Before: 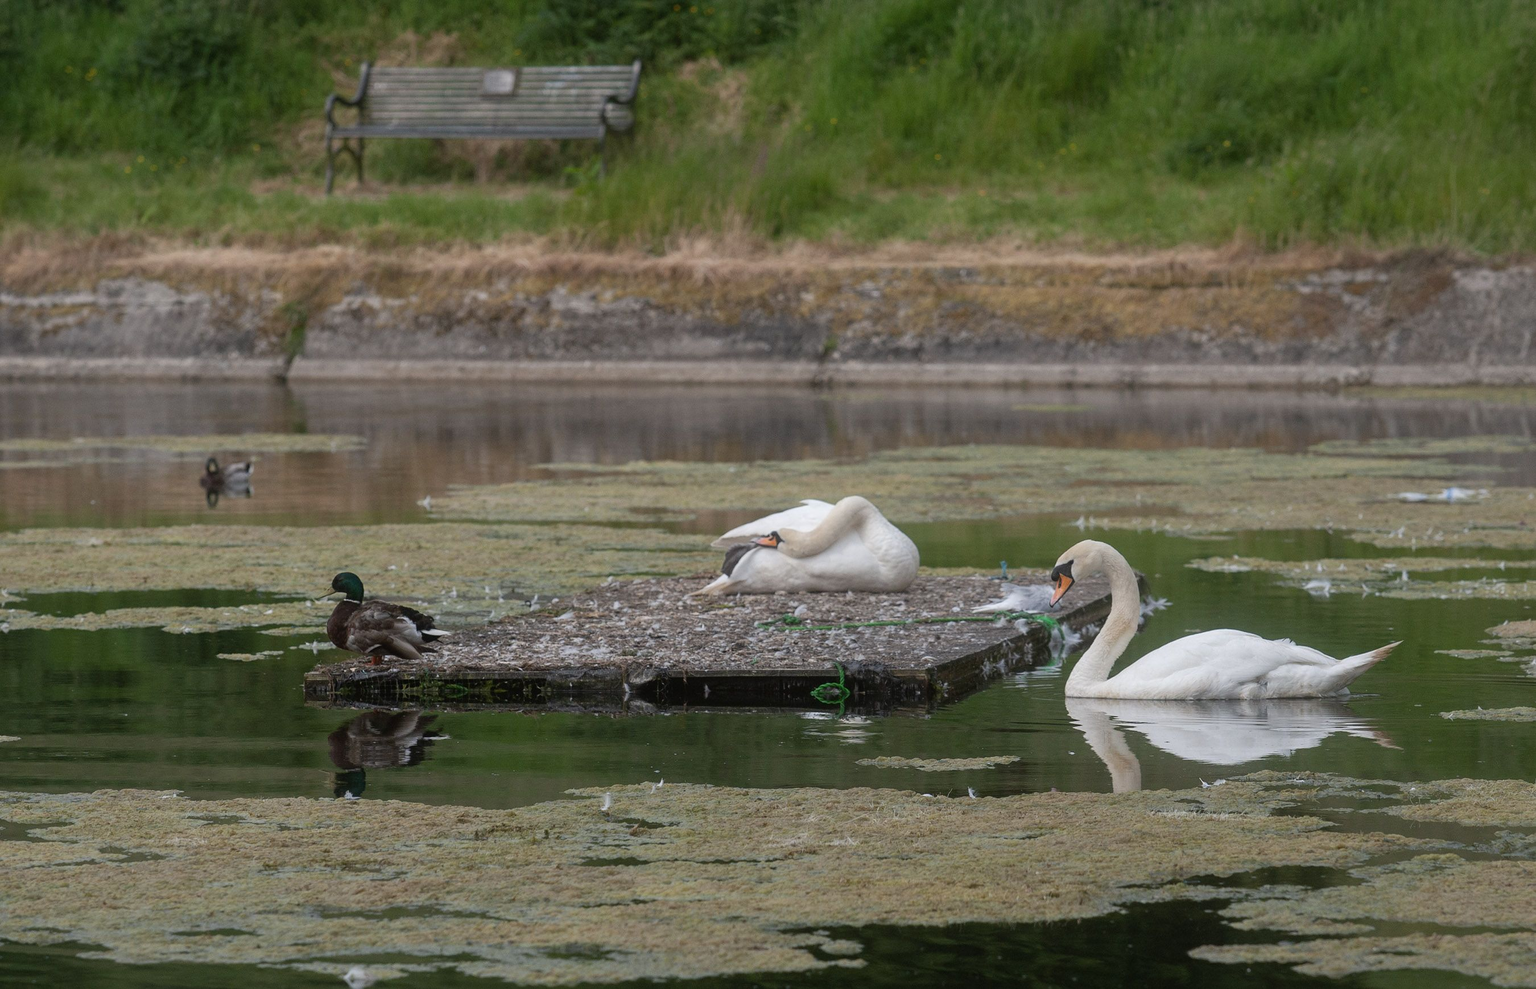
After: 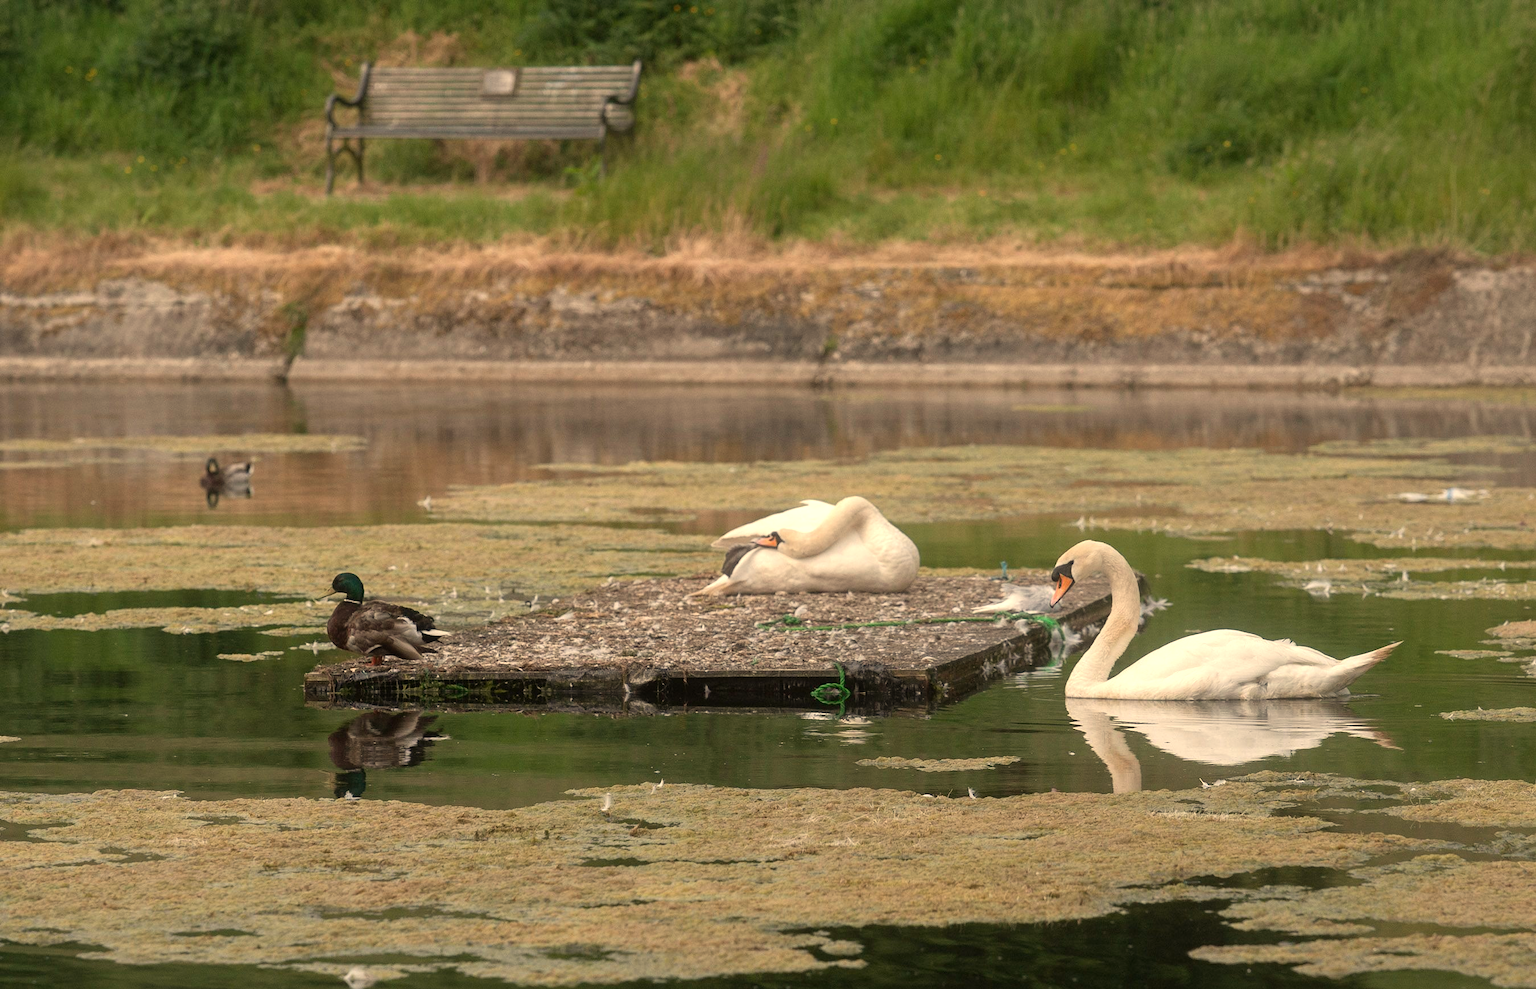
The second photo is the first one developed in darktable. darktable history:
exposure: black level correction 0.001, exposure 0.5 EV, compensate exposure bias true, compensate highlight preservation false
white balance: red 1.138, green 0.996, blue 0.812
